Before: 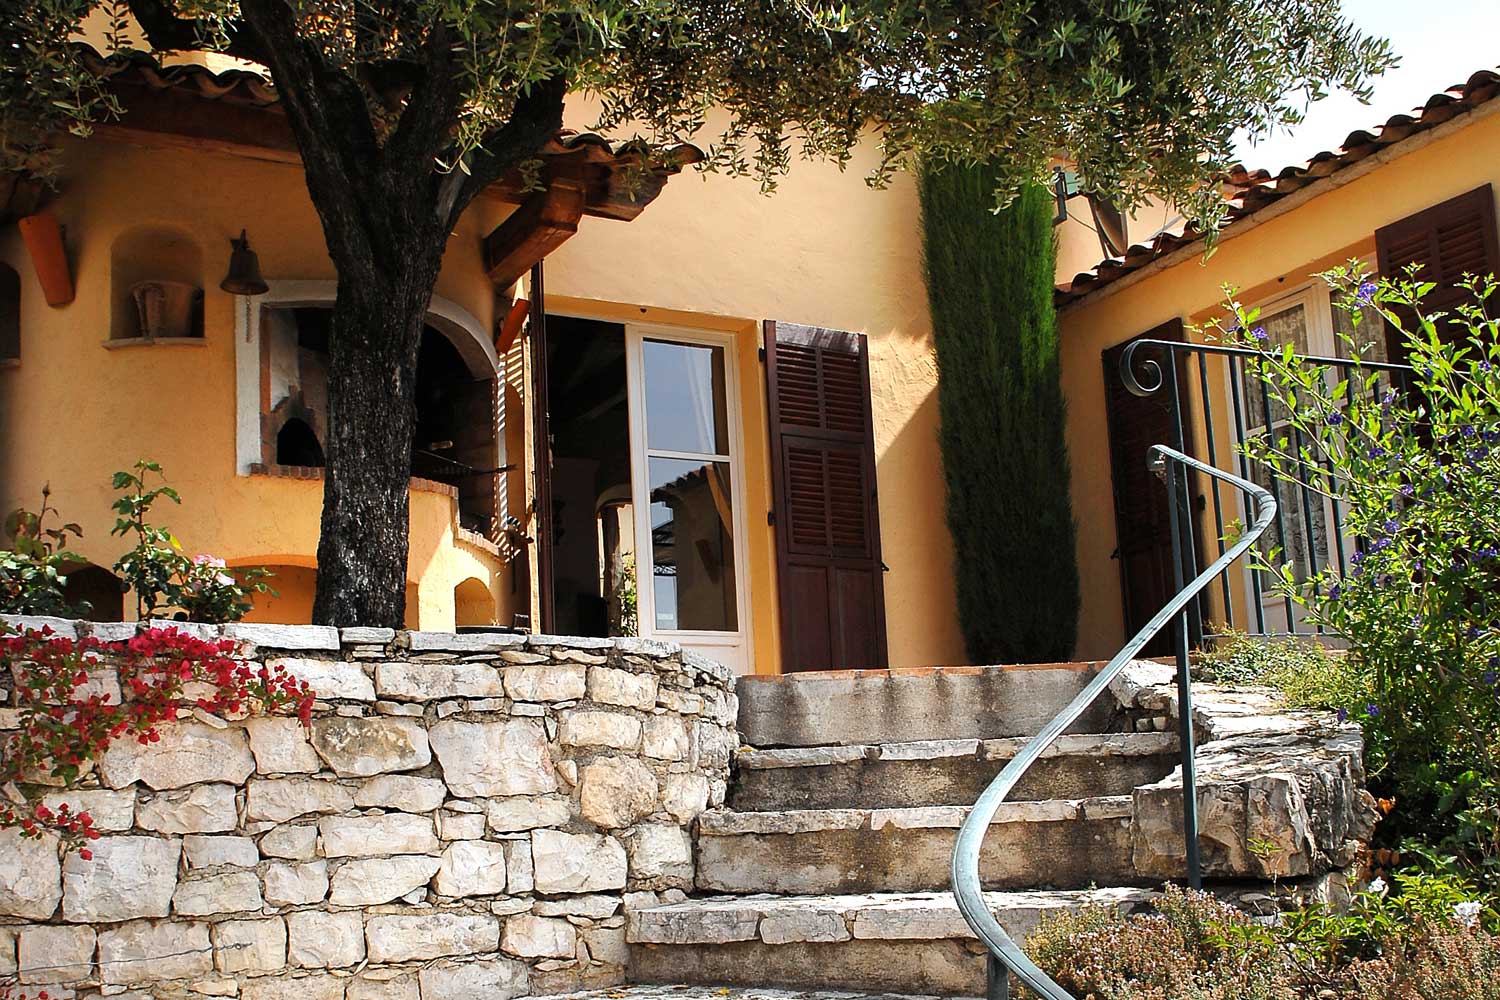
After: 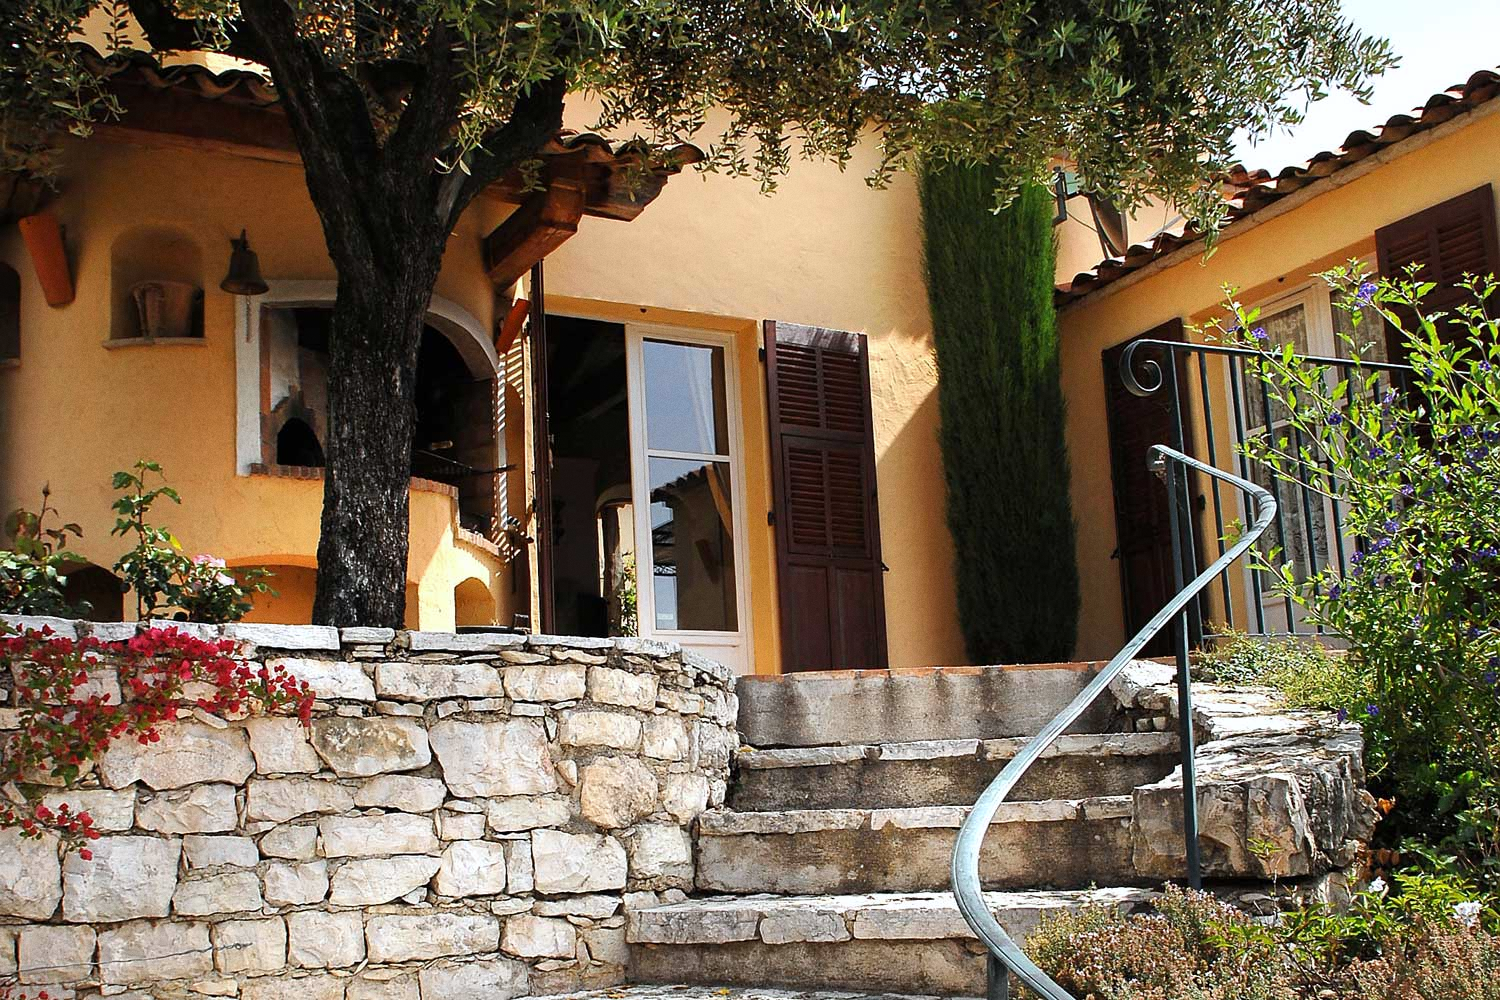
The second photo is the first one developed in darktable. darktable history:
grain: coarseness 0.09 ISO, strength 16.61%
white balance: red 0.988, blue 1.017
